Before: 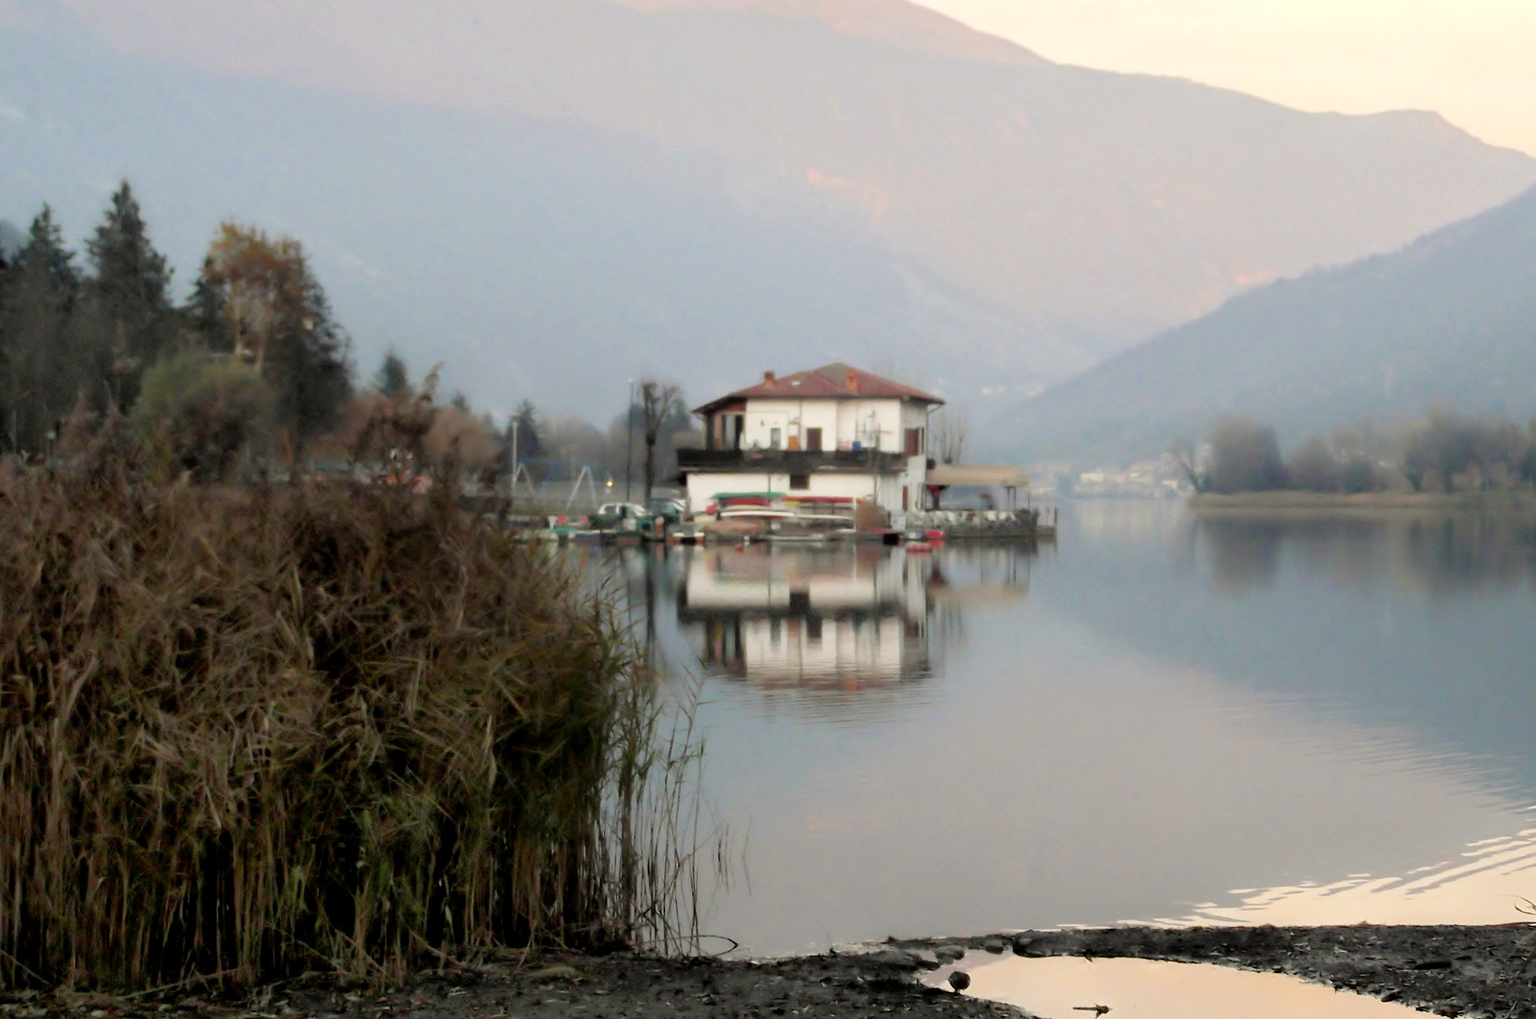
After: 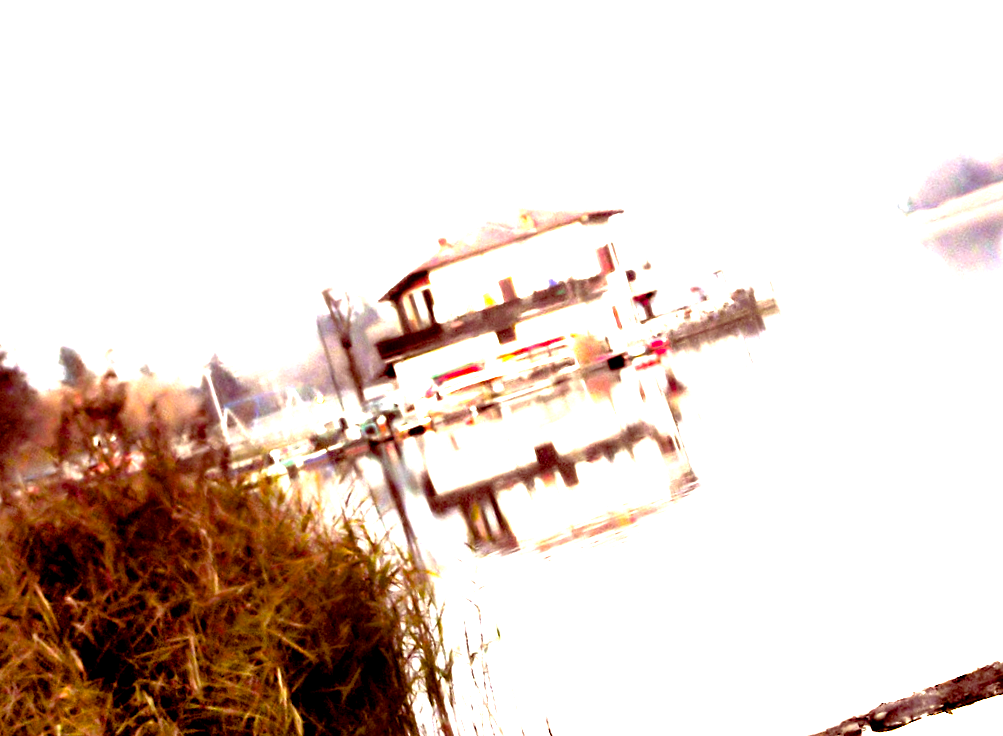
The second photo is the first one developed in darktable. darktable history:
crop and rotate: angle 18.32°, left 6.937%, right 3.795%, bottom 1.175%
color balance rgb: power › hue 72.12°, highlights gain › chroma 1.352%, highlights gain › hue 55.6°, global offset › luminance -0.179%, global offset › chroma 0.268%, perceptual saturation grading › global saturation 20%, perceptual saturation grading › highlights 1.978%, perceptual saturation grading › shadows 50.054%, perceptual brilliance grading › global brilliance 30.106%, perceptual brilliance grading › highlights 50.1%, perceptual brilliance grading › mid-tones 49.167%, perceptual brilliance grading › shadows -22.75%, global vibrance -24.552%
levels: levels [0, 0.352, 0.703]
